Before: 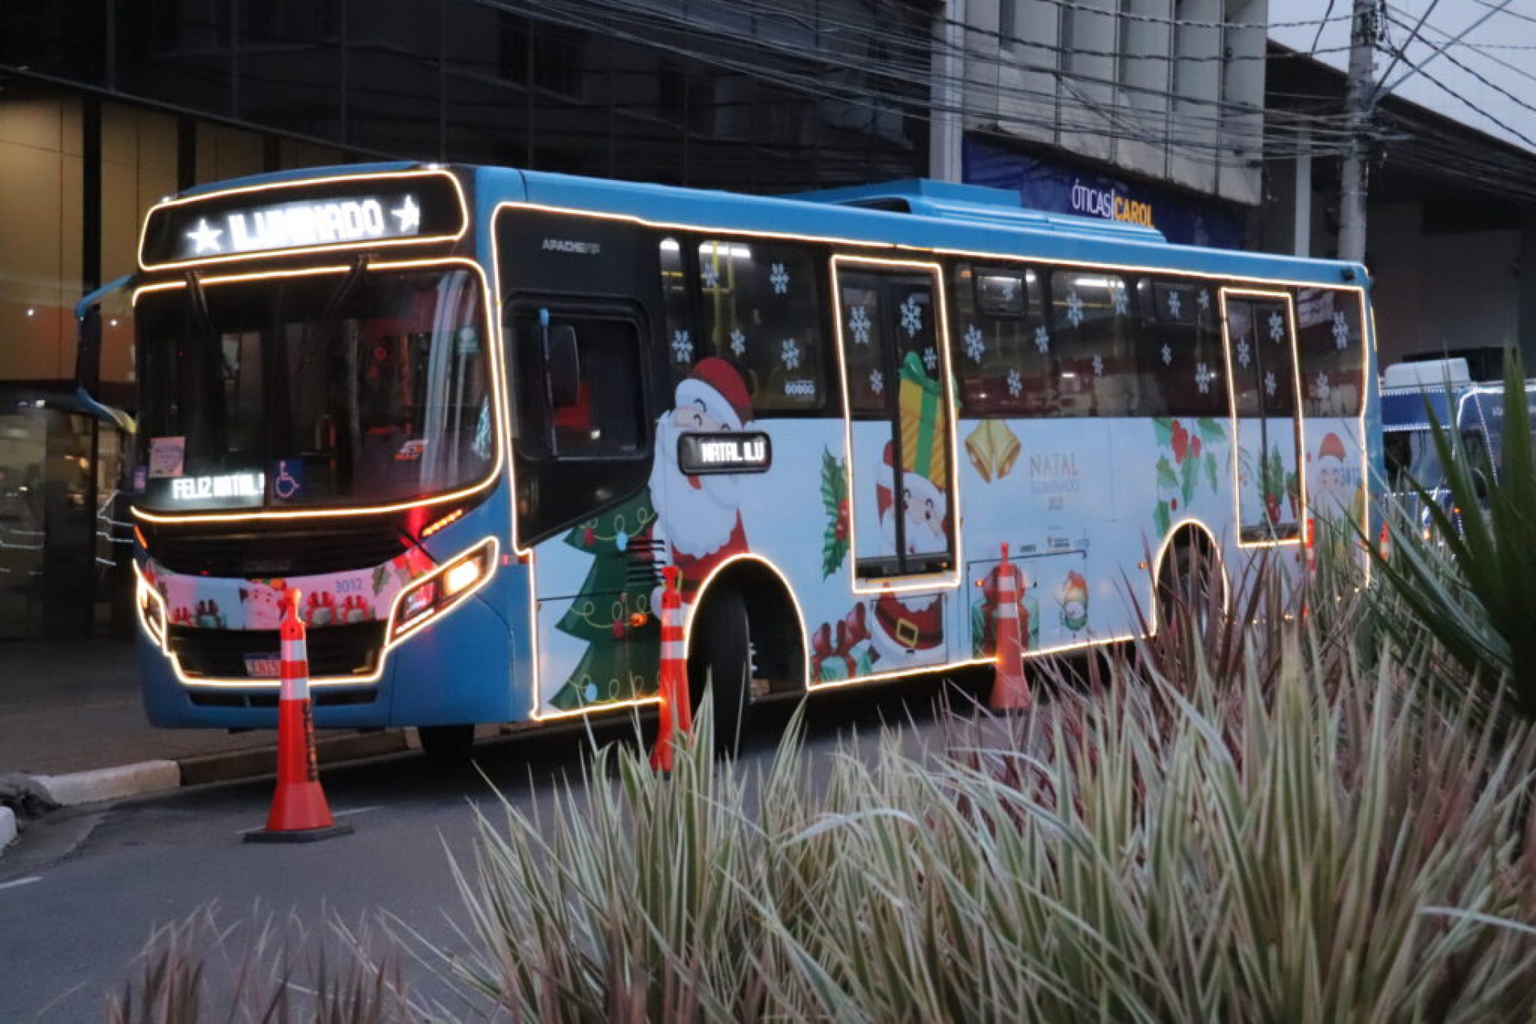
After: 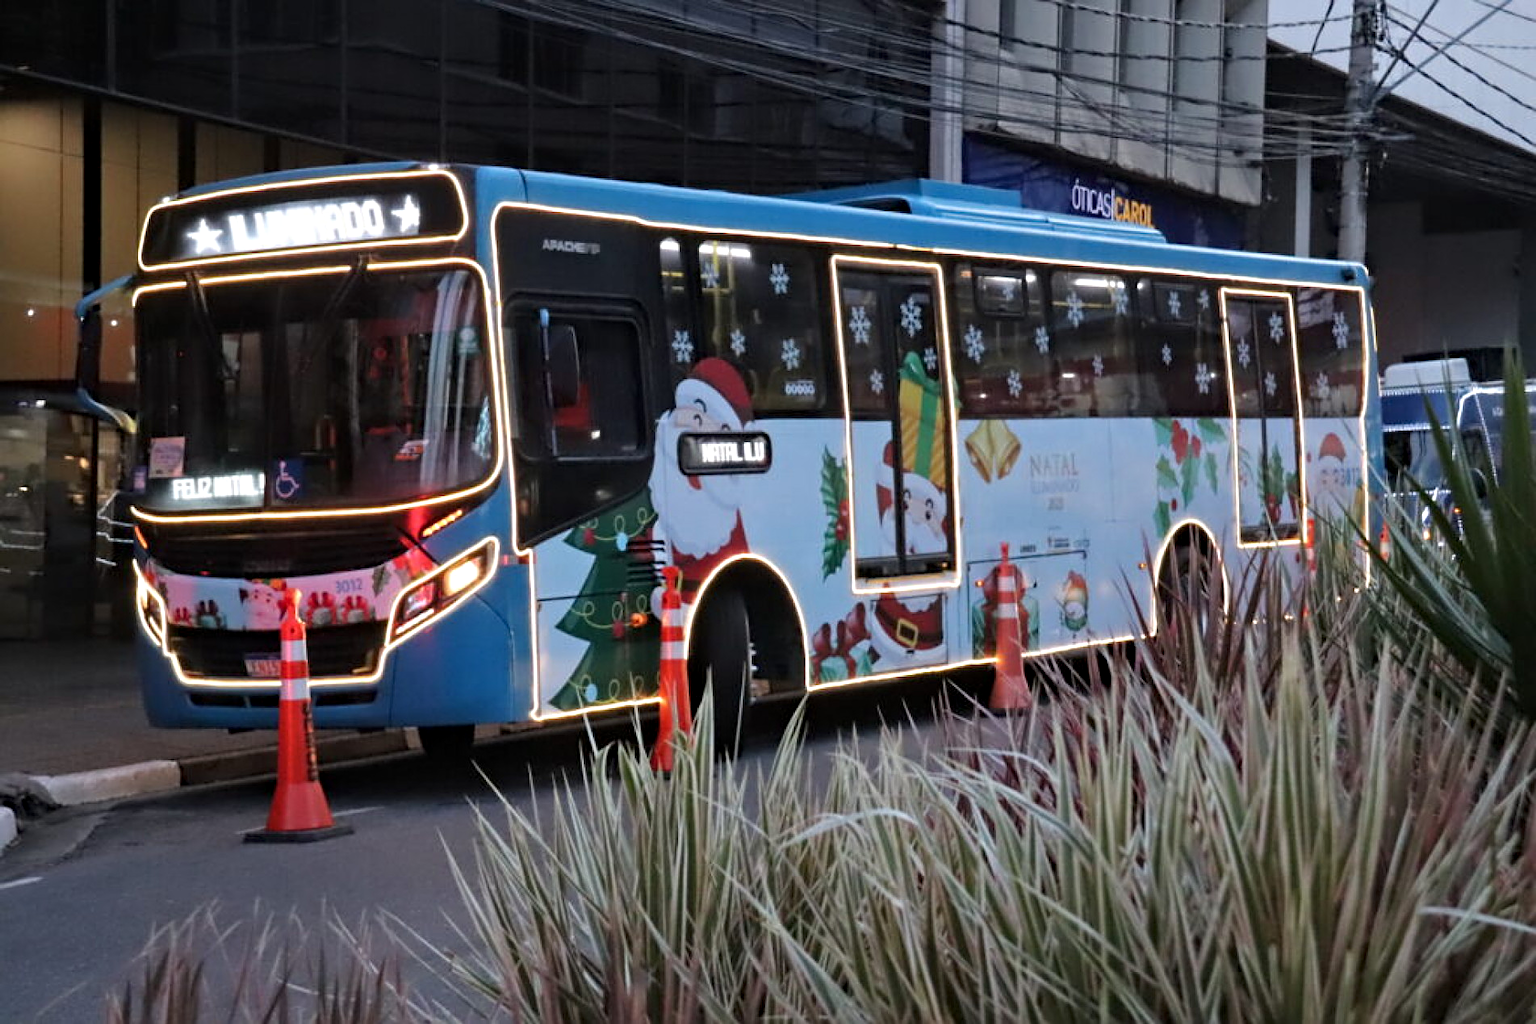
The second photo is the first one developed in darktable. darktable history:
sharpen: amount 0.55
contrast equalizer: y [[0.5, 0.5, 0.544, 0.569, 0.5, 0.5], [0.5 ×6], [0.5 ×6], [0 ×6], [0 ×6]]
